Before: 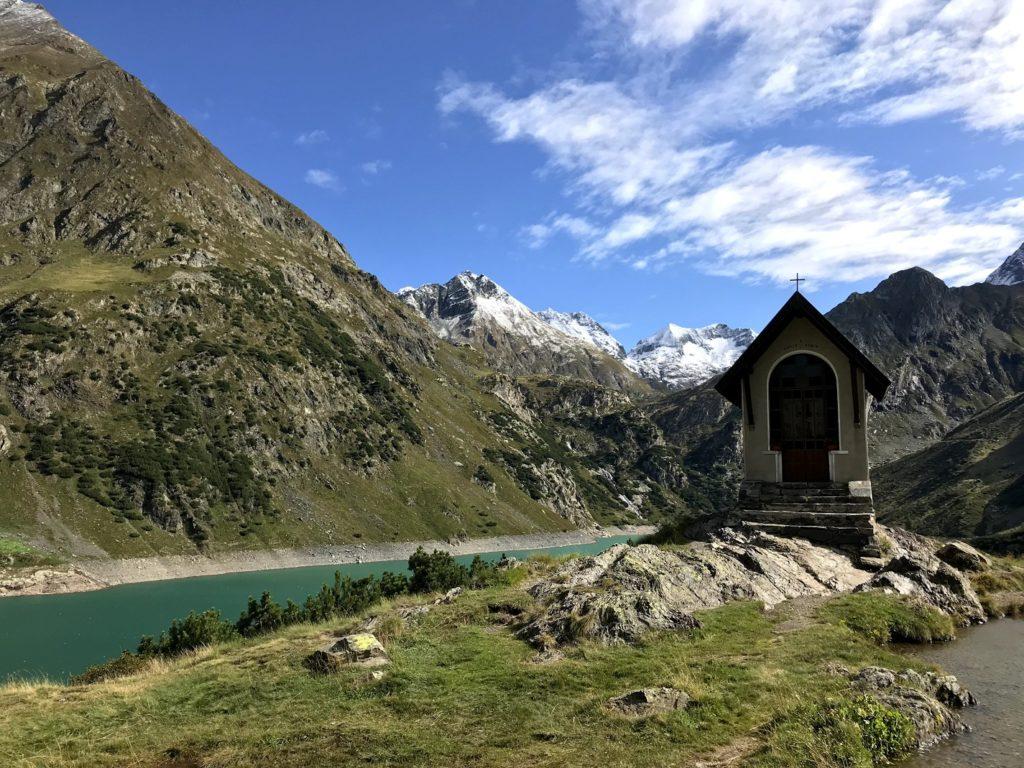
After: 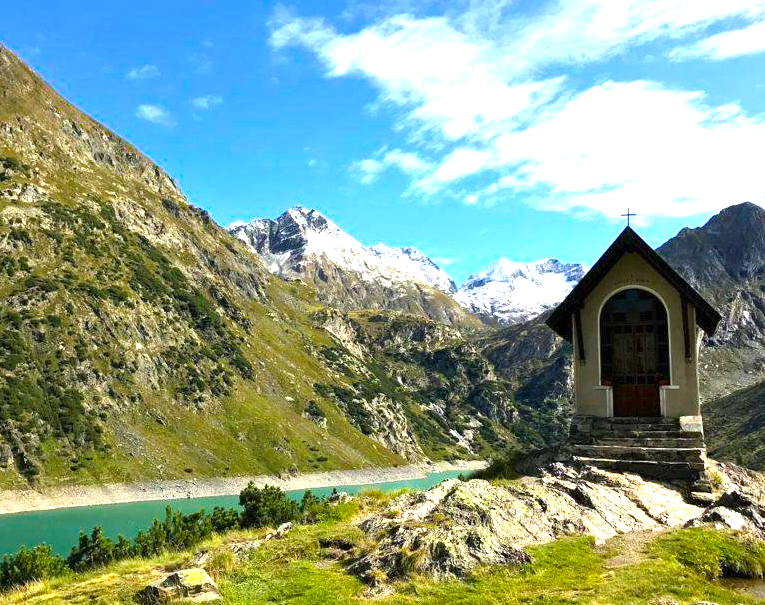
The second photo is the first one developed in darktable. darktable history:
crop: left 16.563%, top 8.59%, right 8.657%, bottom 12.56%
exposure: black level correction 0, exposure 1.199 EV, compensate exposure bias true, compensate highlight preservation false
color balance rgb: shadows lift › chroma 0.753%, shadows lift › hue 113.26°, perceptual saturation grading › global saturation 39.406%, global vibrance 20%
